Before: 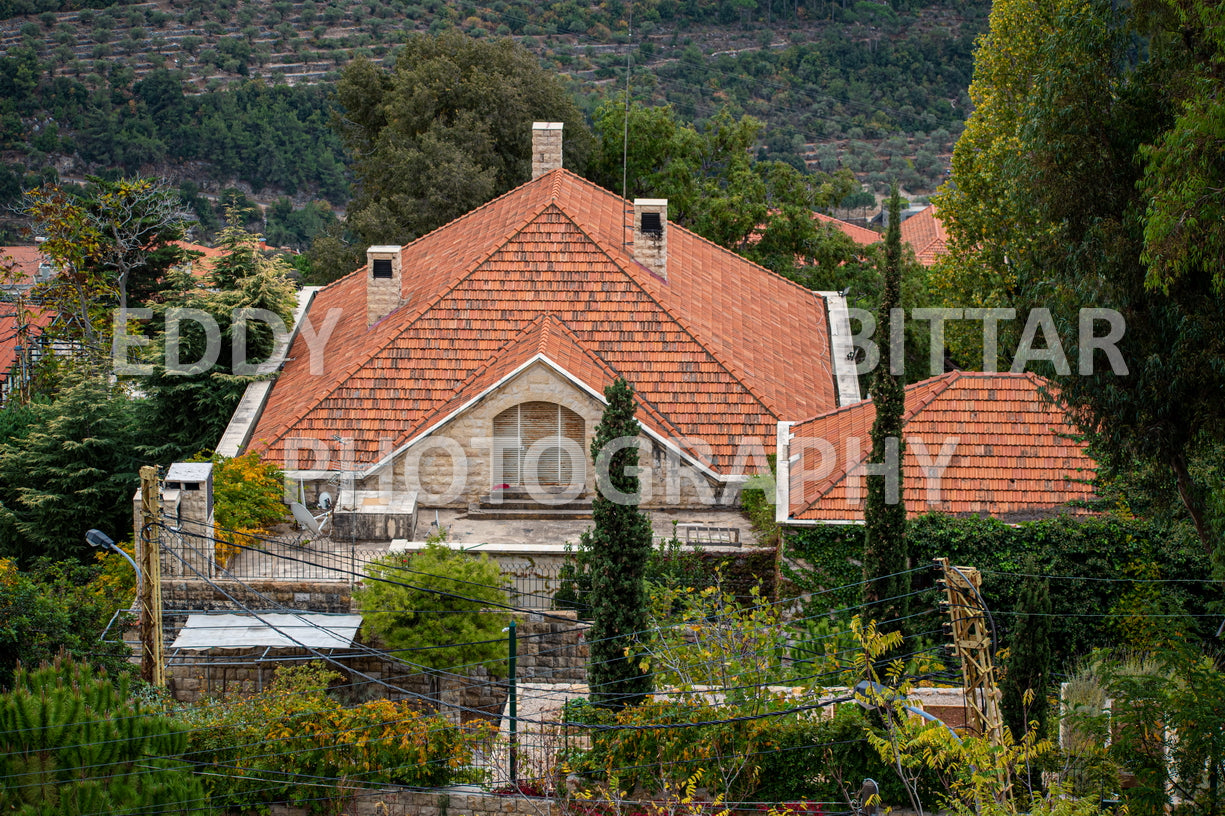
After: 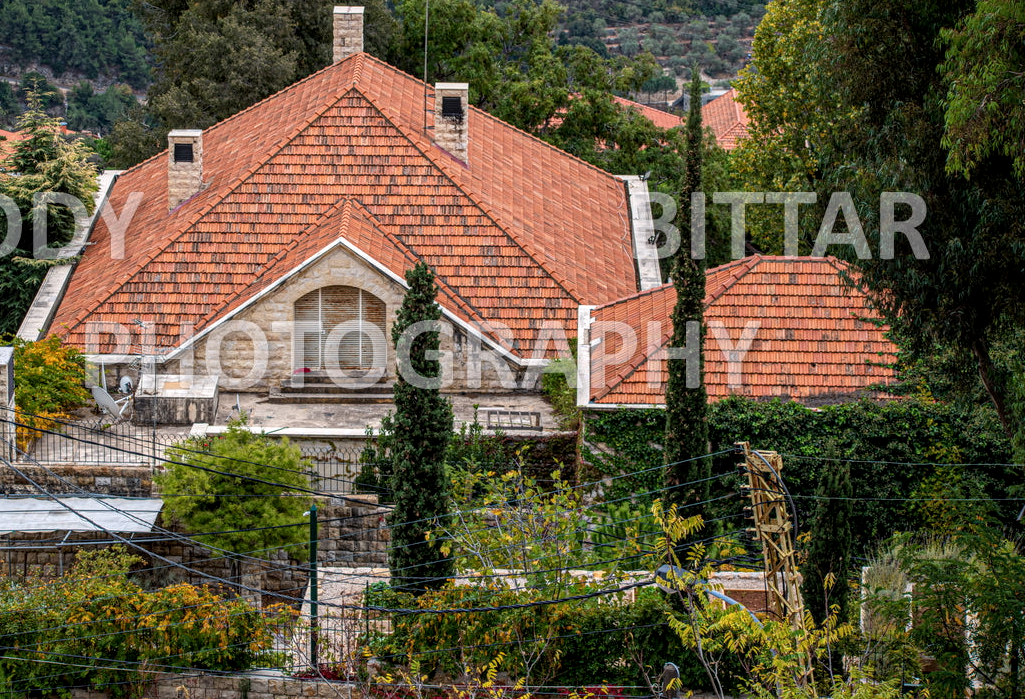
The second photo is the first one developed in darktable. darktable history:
crop: left 16.315%, top 14.246%
local contrast: detail 130%
white balance: red 1.004, blue 1.024
